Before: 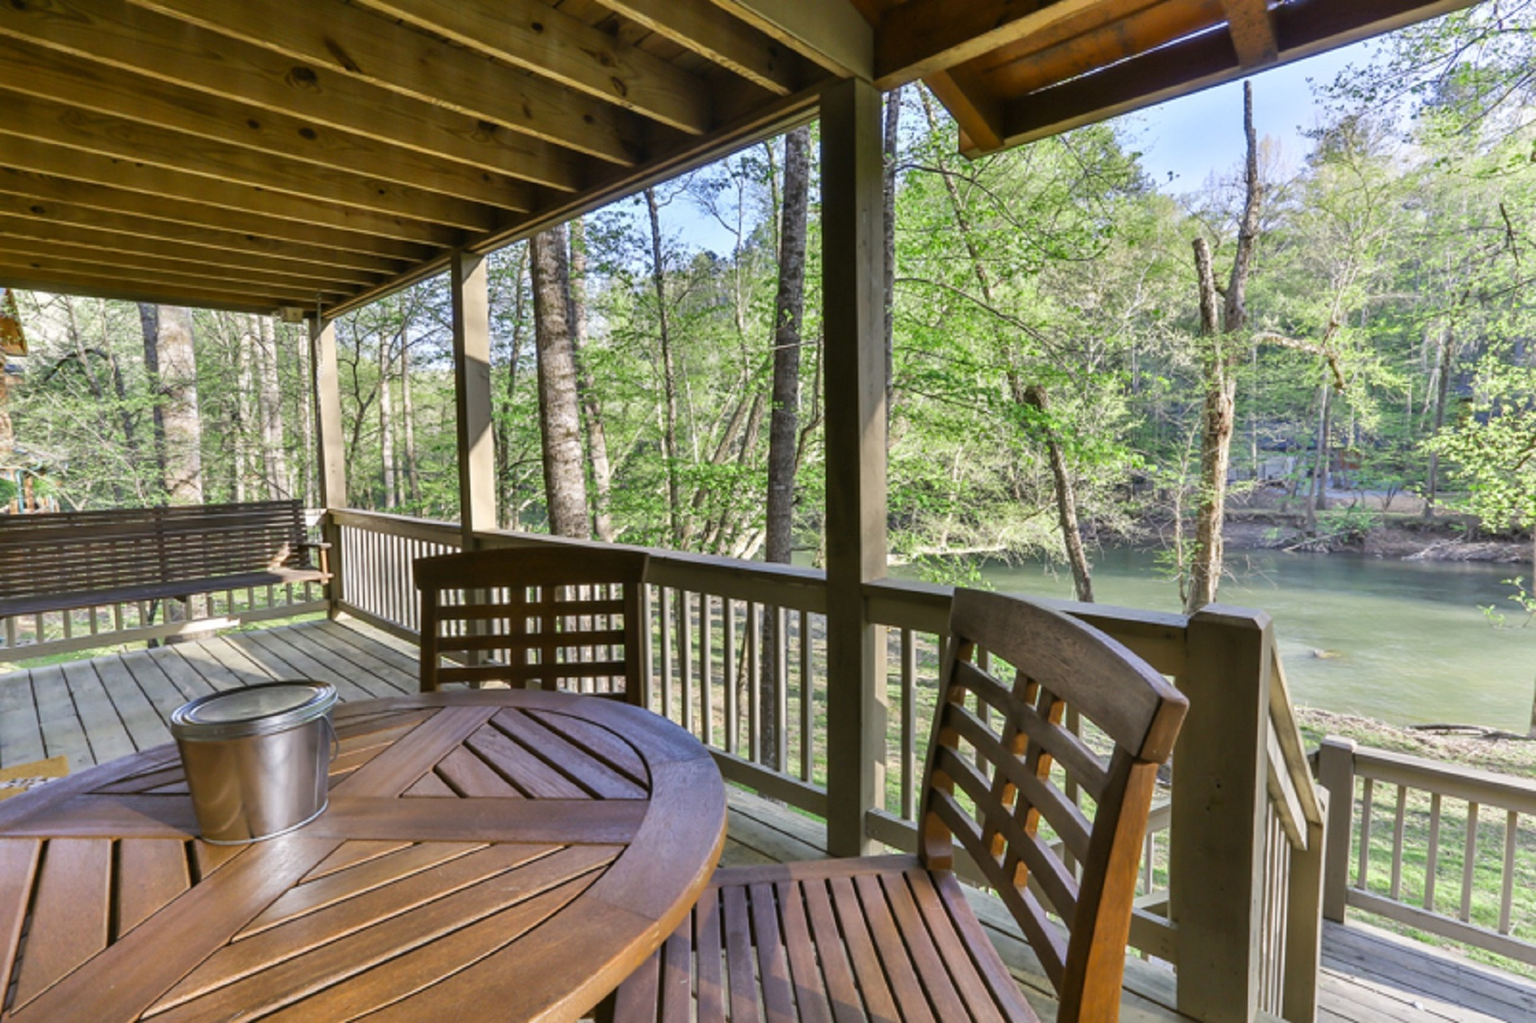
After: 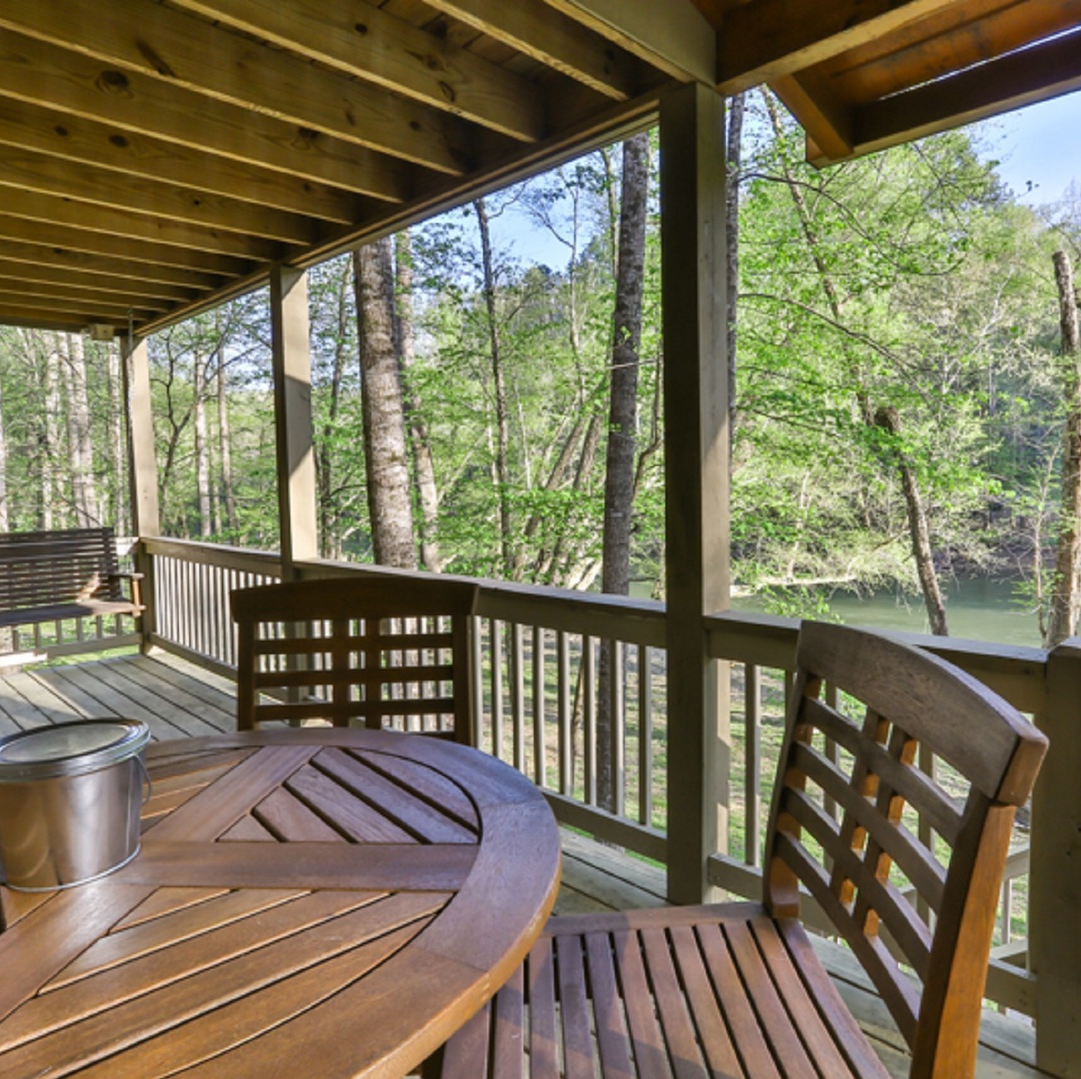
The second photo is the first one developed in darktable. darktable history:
crop and rotate: left 12.723%, right 20.556%
